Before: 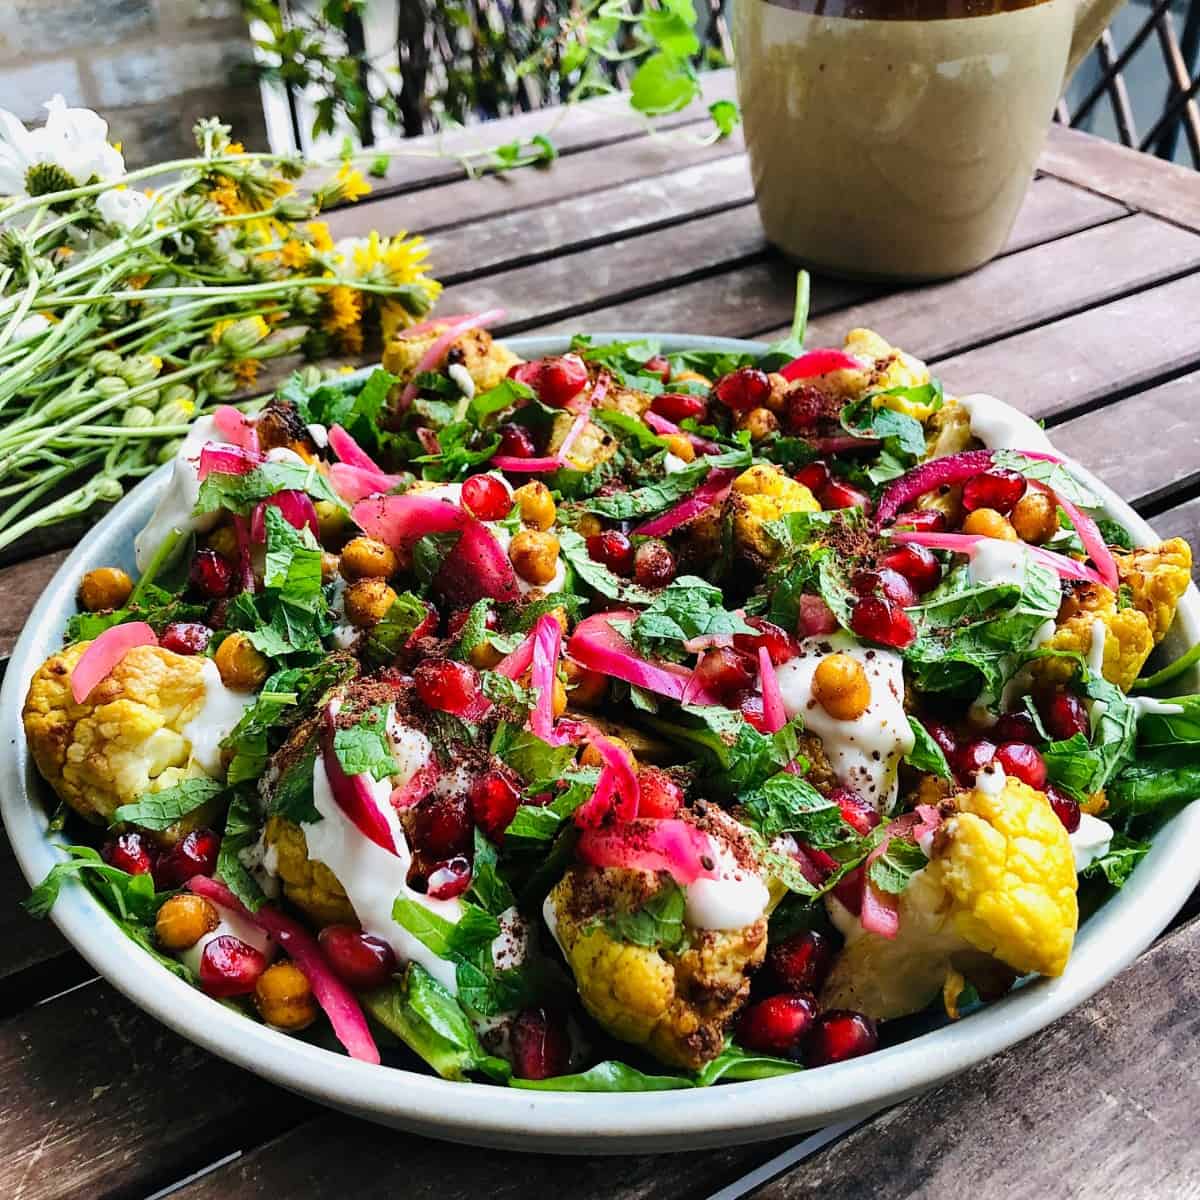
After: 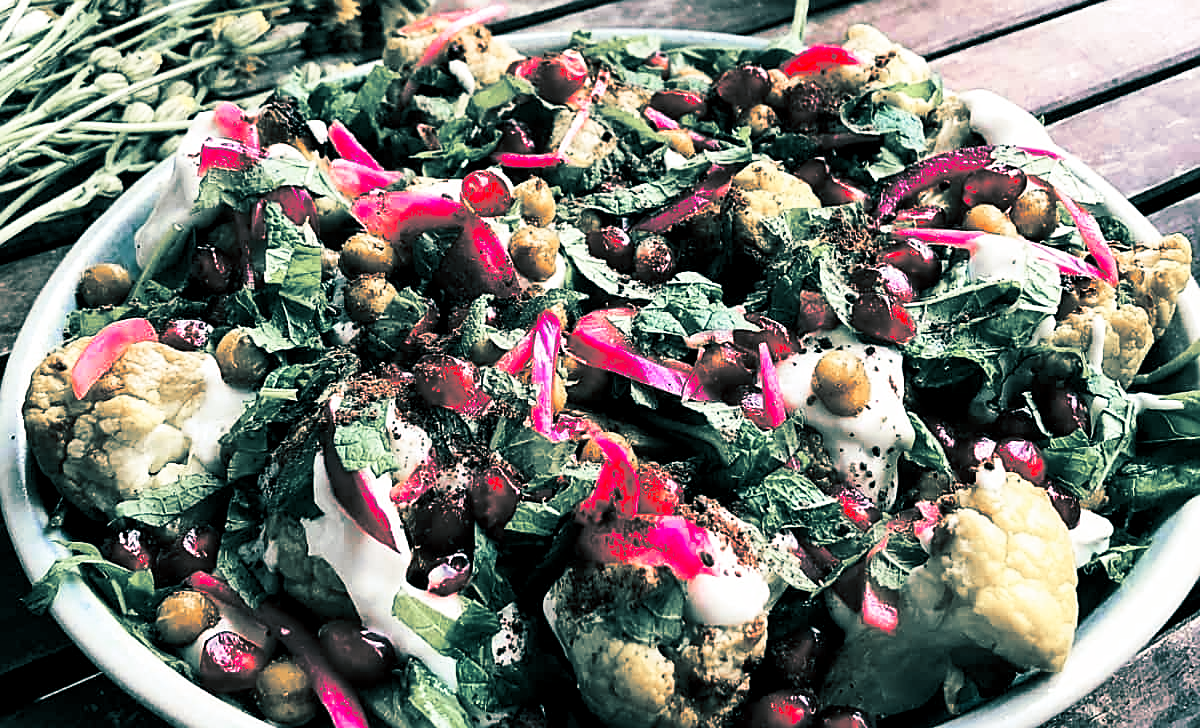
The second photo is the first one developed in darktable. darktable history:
split-toning: shadows › hue 186.43°, highlights › hue 49.29°, compress 30.29%
crop and rotate: top 25.357%, bottom 13.942%
sharpen: on, module defaults
color zones: curves: ch1 [(0, 0.708) (0.088, 0.648) (0.245, 0.187) (0.429, 0.326) (0.571, 0.498) (0.714, 0.5) (0.857, 0.5) (1, 0.708)]
tone curve: curves: ch0 [(0, 0) (0.004, 0.001) (0.133, 0.078) (0.325, 0.241) (0.832, 0.917) (1, 1)], color space Lab, linked channels, preserve colors none
local contrast: highlights 100%, shadows 100%, detail 120%, midtone range 0.2
levels: levels [0, 0.498, 1]
